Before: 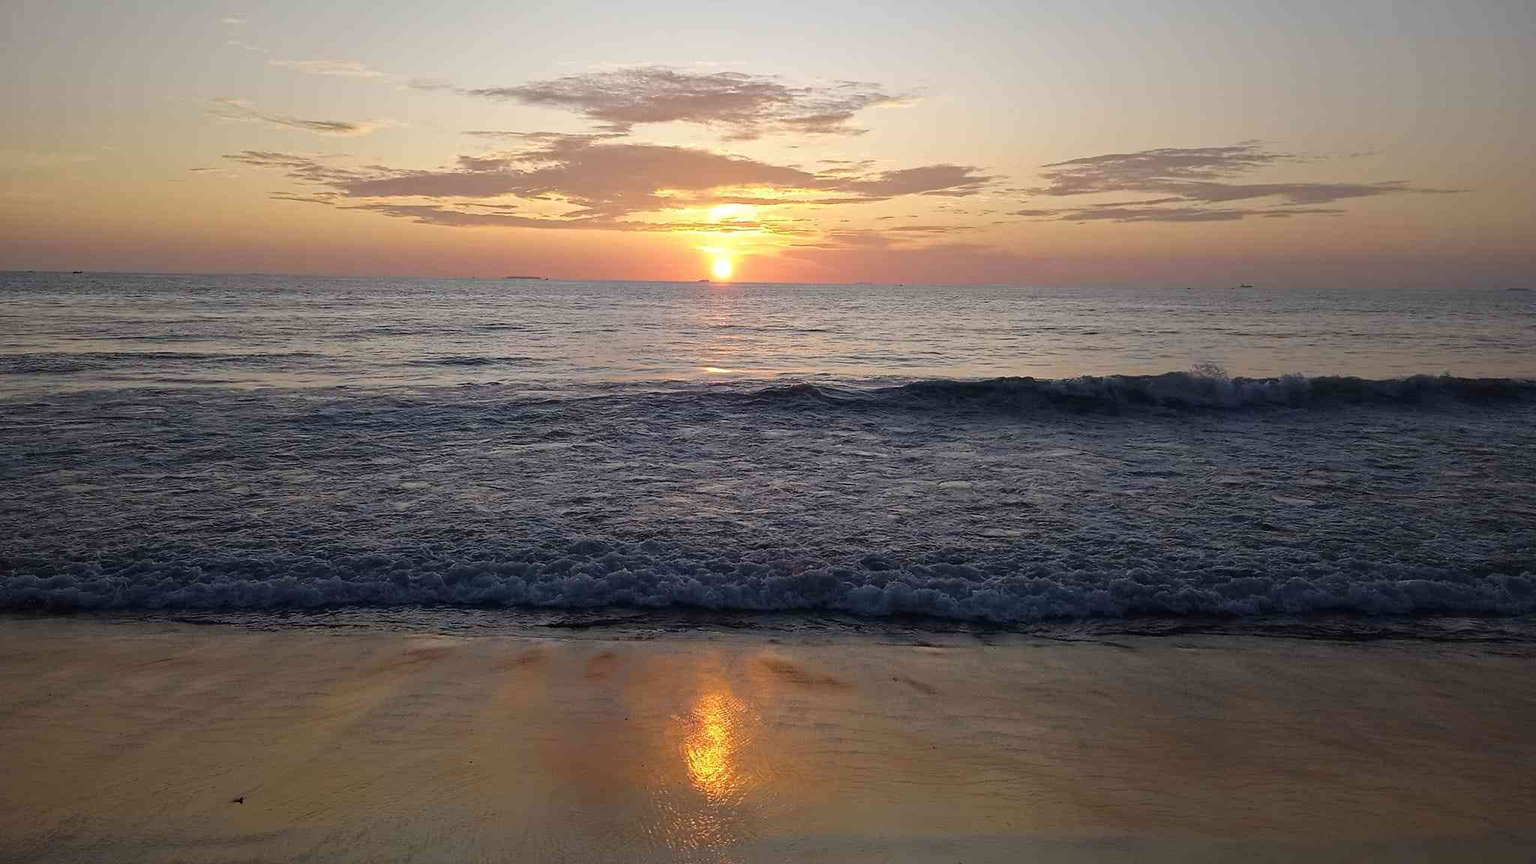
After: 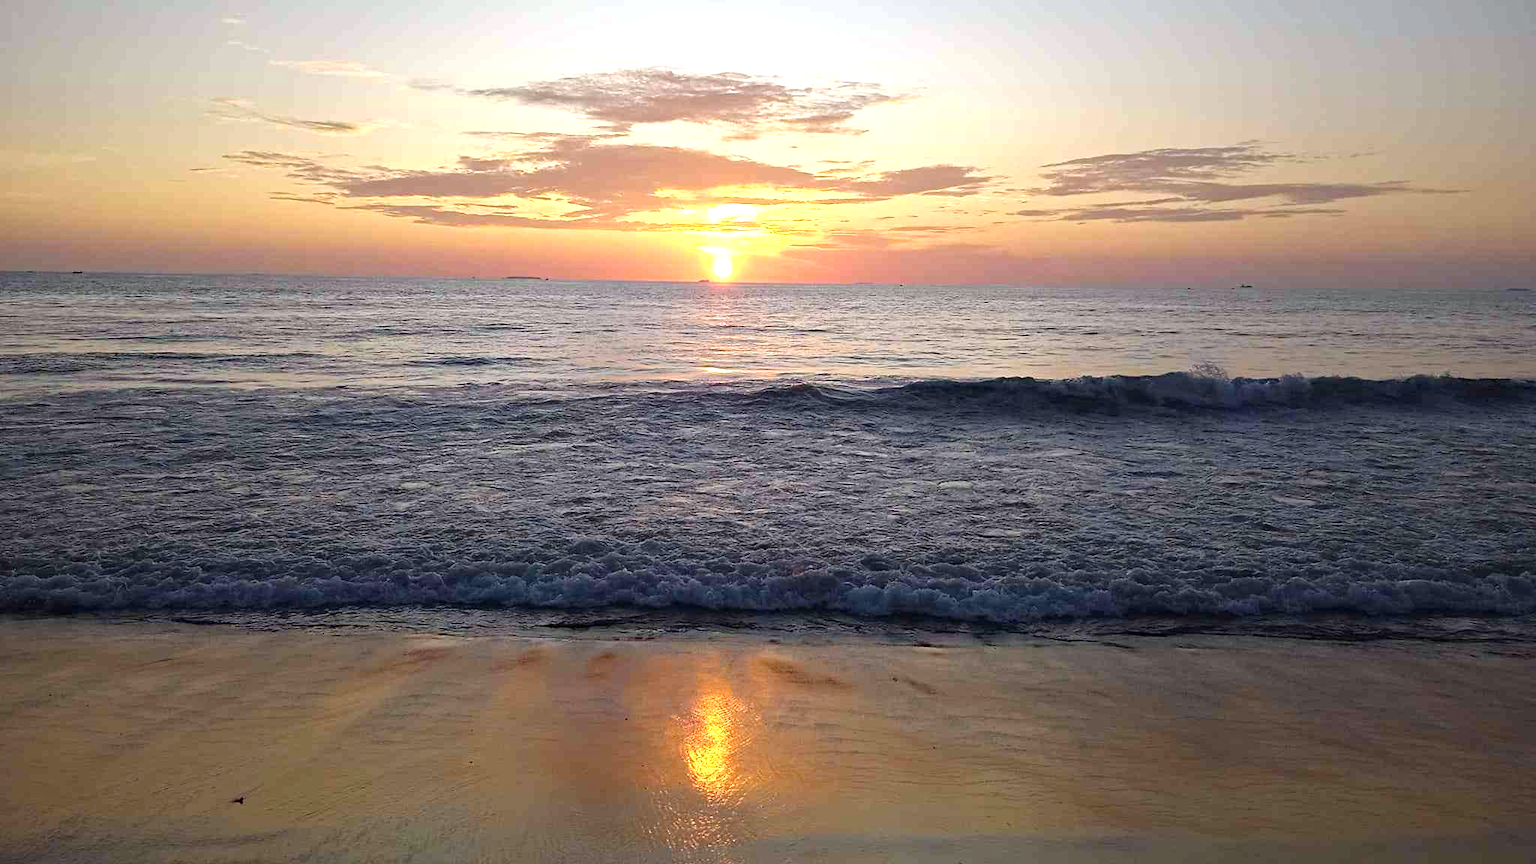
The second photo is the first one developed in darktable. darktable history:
exposure: black level correction 0, exposure 0.7 EV, compensate exposure bias true, compensate highlight preservation false
haze removal: adaptive false
